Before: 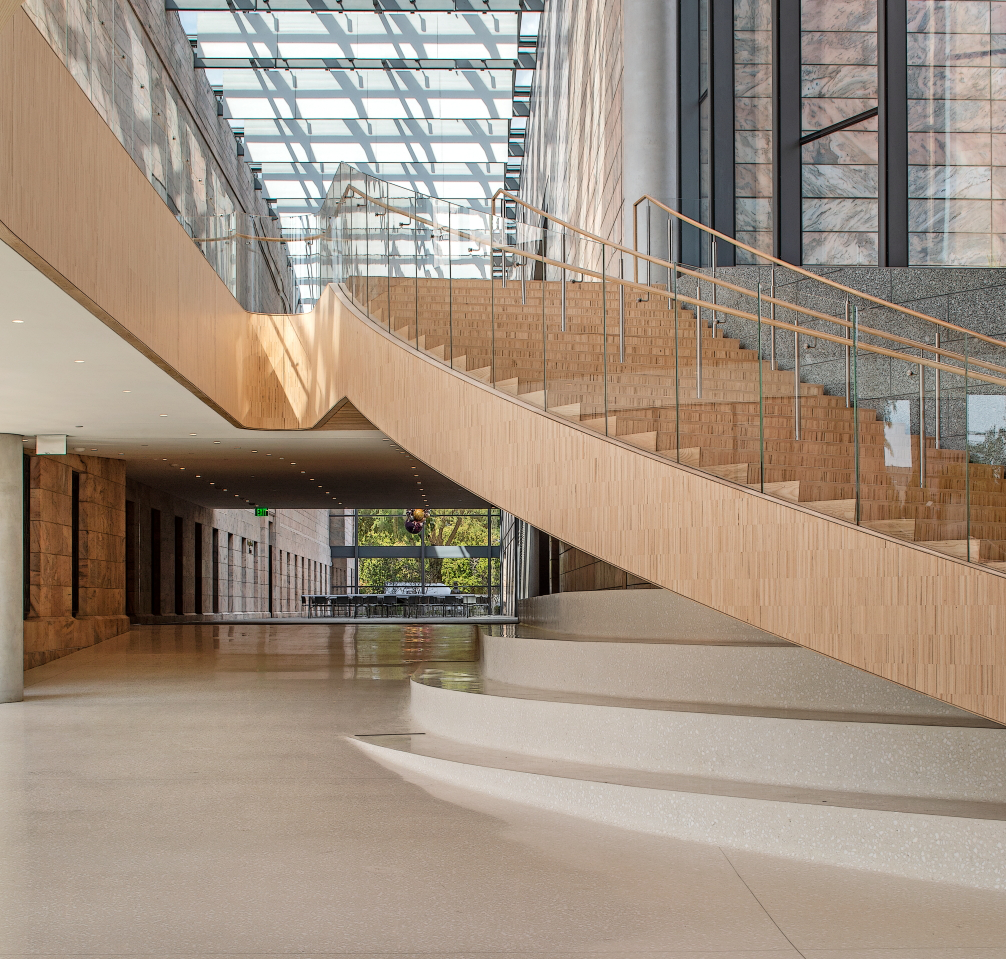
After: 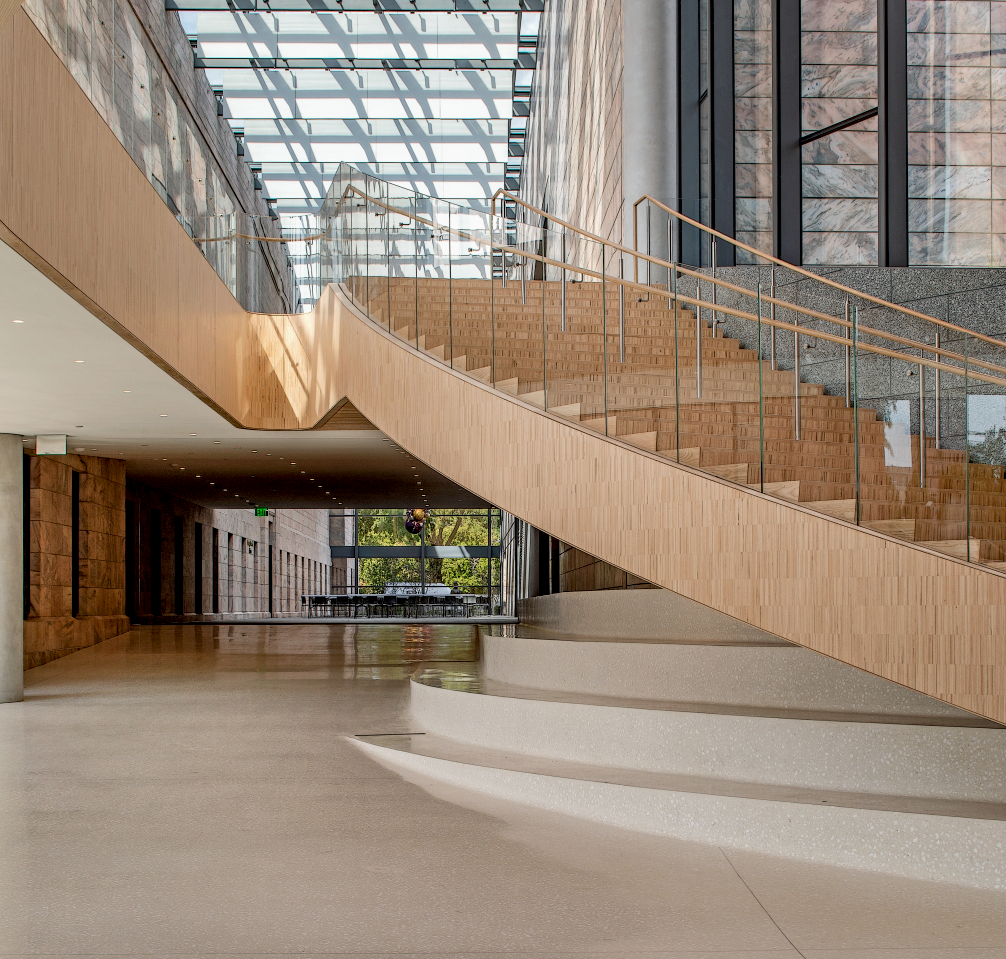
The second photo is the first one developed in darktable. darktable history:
exposure: black level correction 0.009, exposure -0.166 EV, compensate highlight preservation false
local contrast: highlights 107%, shadows 102%, detail 119%, midtone range 0.2
